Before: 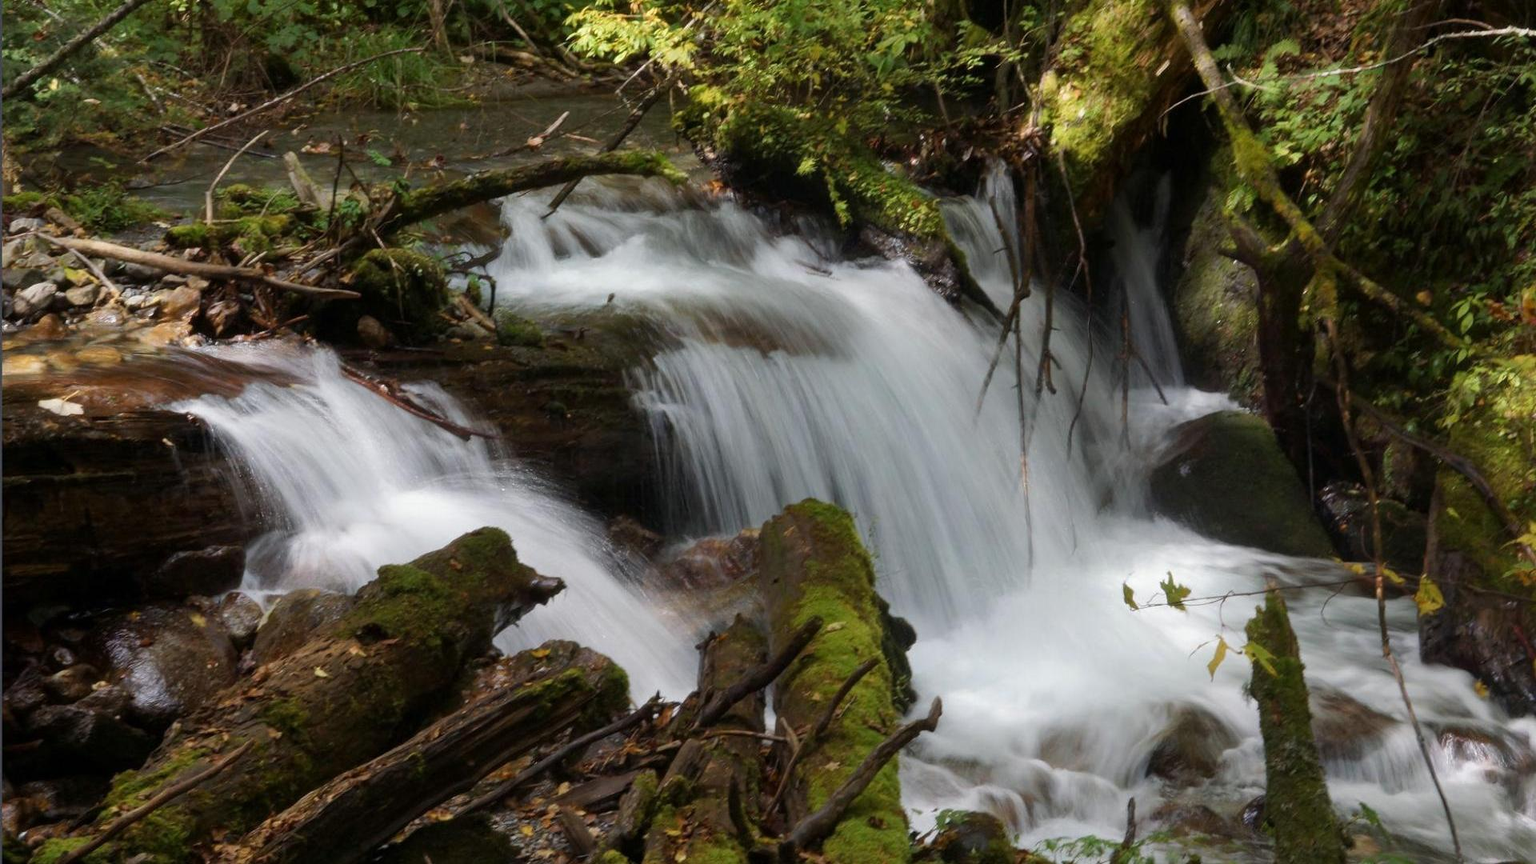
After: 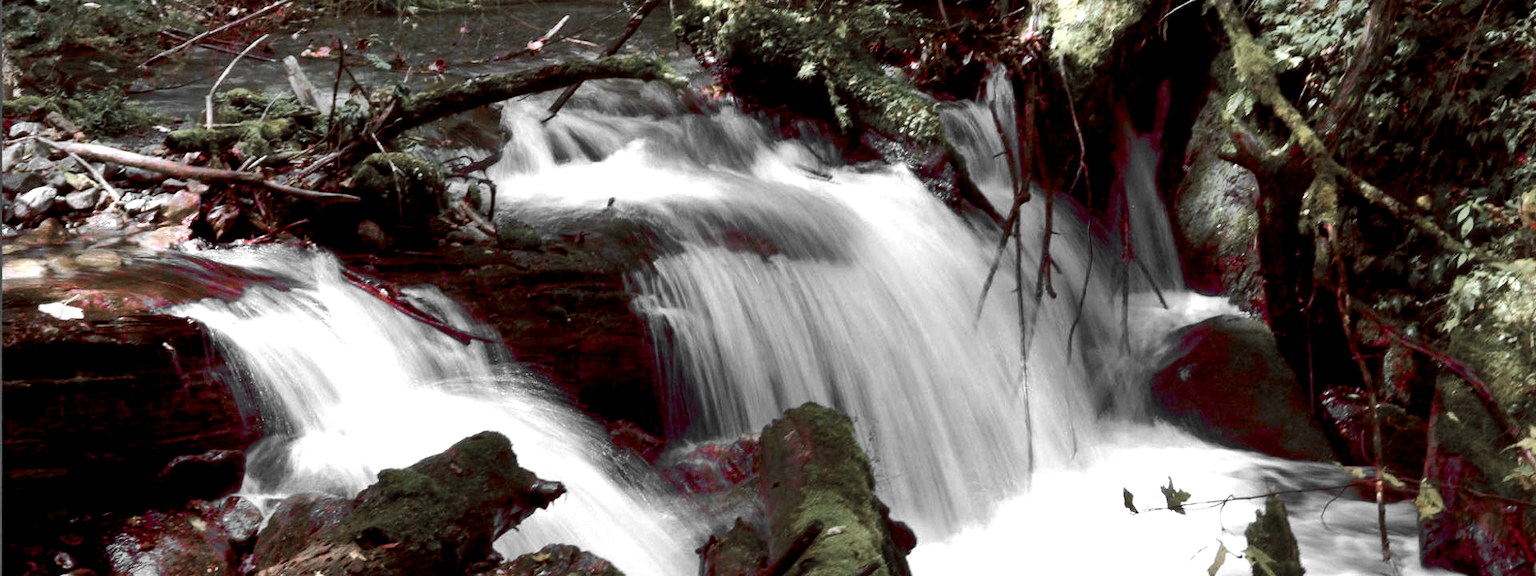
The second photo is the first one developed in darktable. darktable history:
color zones: curves: ch1 [(0, 0.831) (0.08, 0.771) (0.157, 0.268) (0.241, 0.207) (0.562, -0.005) (0.714, -0.013) (0.876, 0.01) (1, 0.831)]
crop: top 11.166%, bottom 22.168%
exposure: compensate highlight preservation false
color correction: highlights a* -11.71, highlights b* -15.58
white balance: red 1.188, blue 1.11
color balance rgb: shadows lift › luminance -7.7%, shadows lift › chroma 2.13%, shadows lift › hue 200.79°, power › luminance -7.77%, power › chroma 2.27%, power › hue 220.69°, highlights gain › luminance 15.15%, highlights gain › chroma 4%, highlights gain › hue 209.35°, global offset › luminance -0.21%, global offset › chroma 0.27%, perceptual saturation grading › global saturation 24.42%, perceptual saturation grading › highlights -24.42%, perceptual saturation grading › mid-tones 24.42%, perceptual saturation grading › shadows 40%, perceptual brilliance grading › global brilliance -5%, perceptual brilliance grading › highlights 24.42%, perceptual brilliance grading › mid-tones 7%, perceptual brilliance grading › shadows -5%
shadows and highlights: low approximation 0.01, soften with gaussian
